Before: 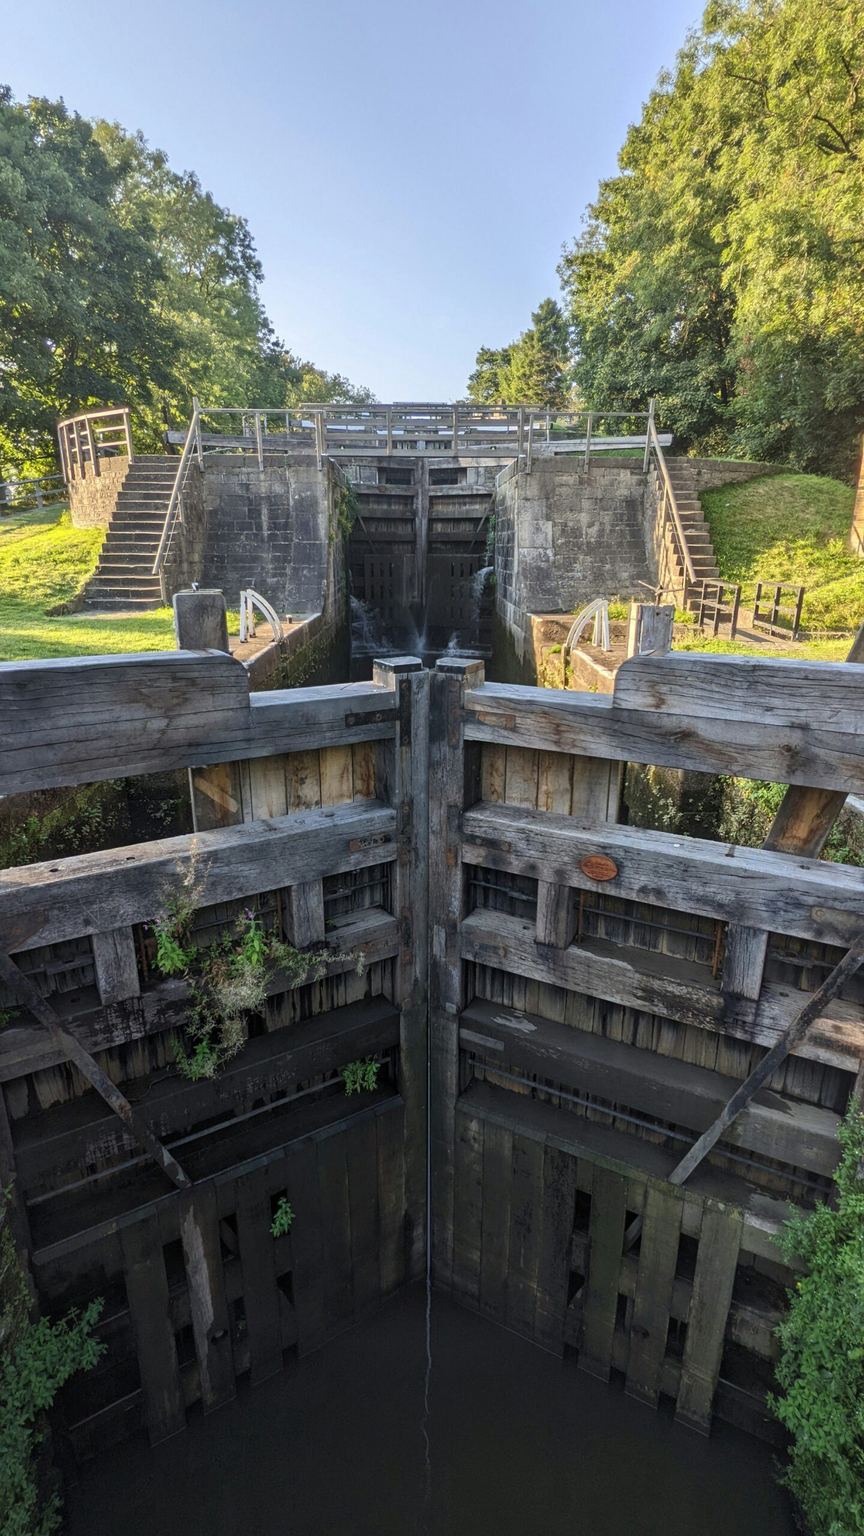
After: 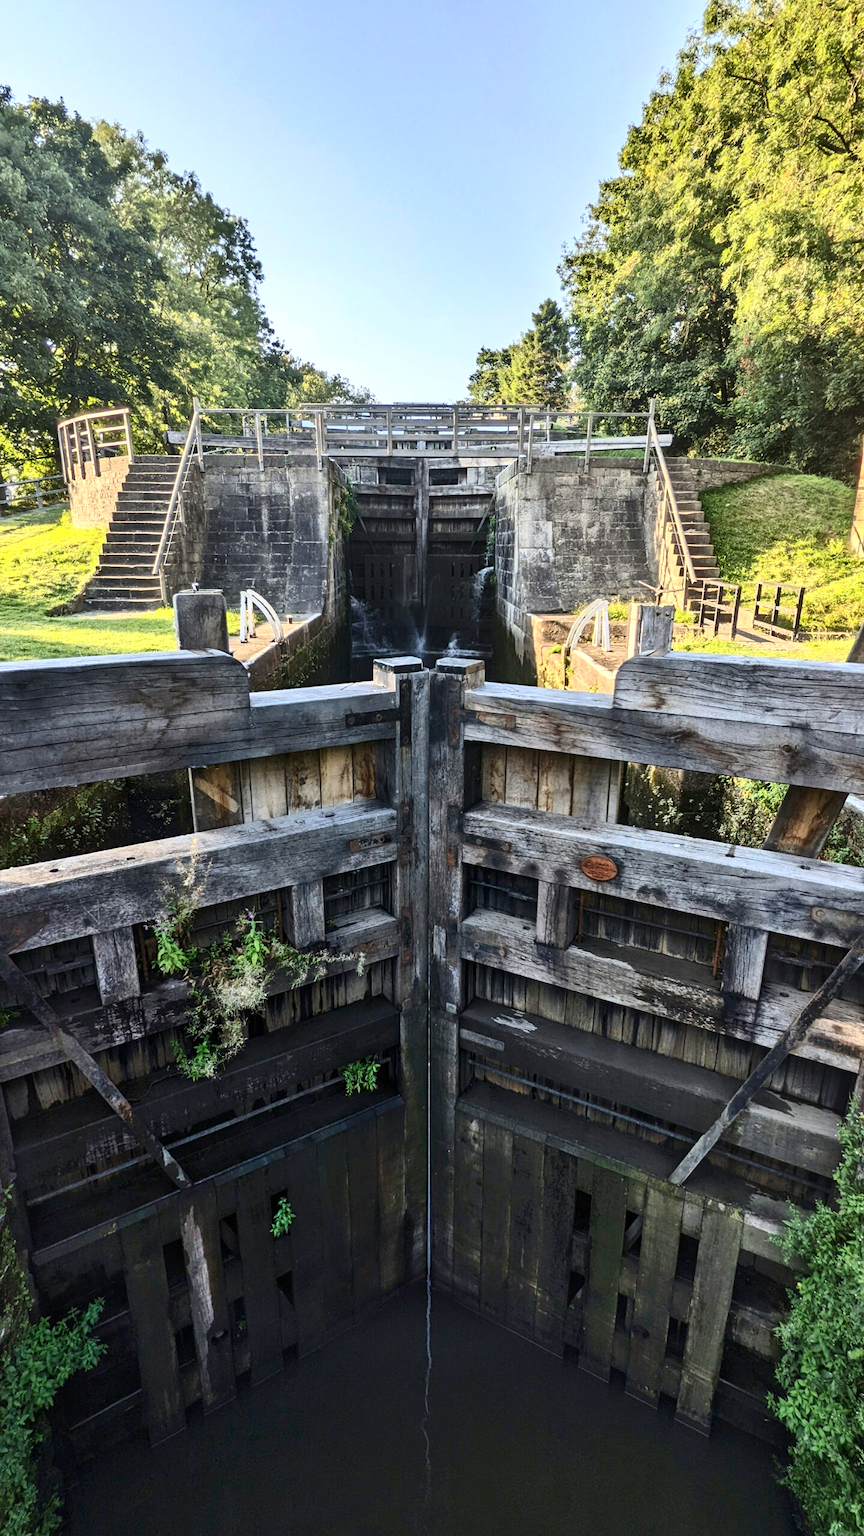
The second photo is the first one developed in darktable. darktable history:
contrast brightness saturation: contrast 0.28
shadows and highlights: soften with gaussian
exposure: exposure 0.3 EV, compensate highlight preservation false
